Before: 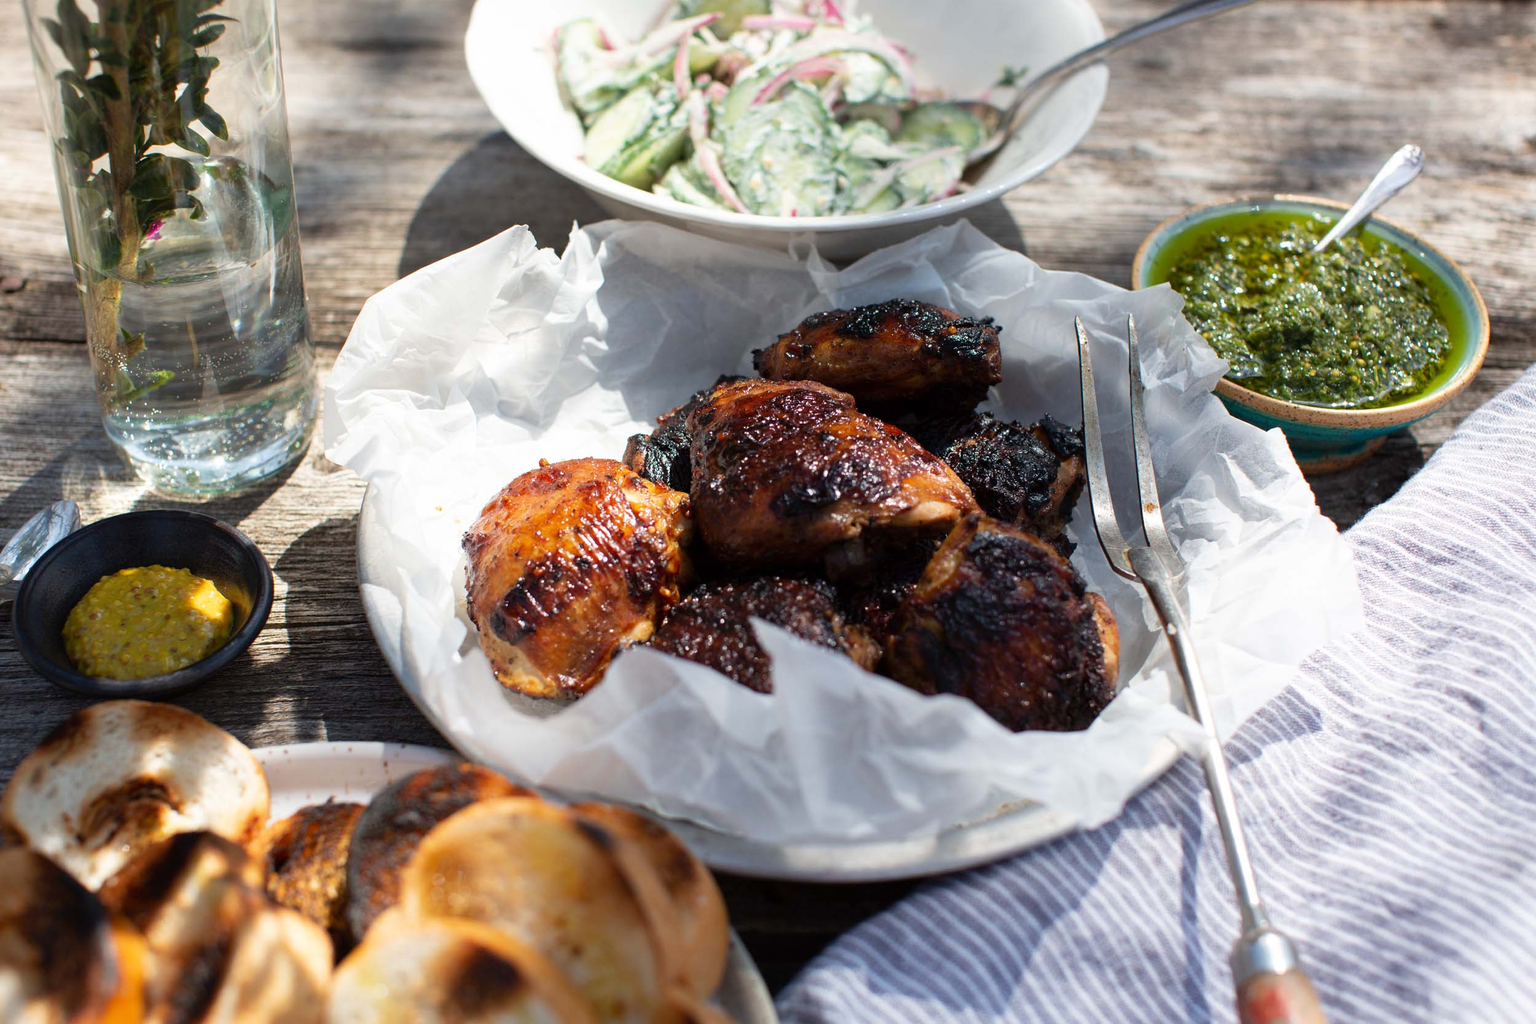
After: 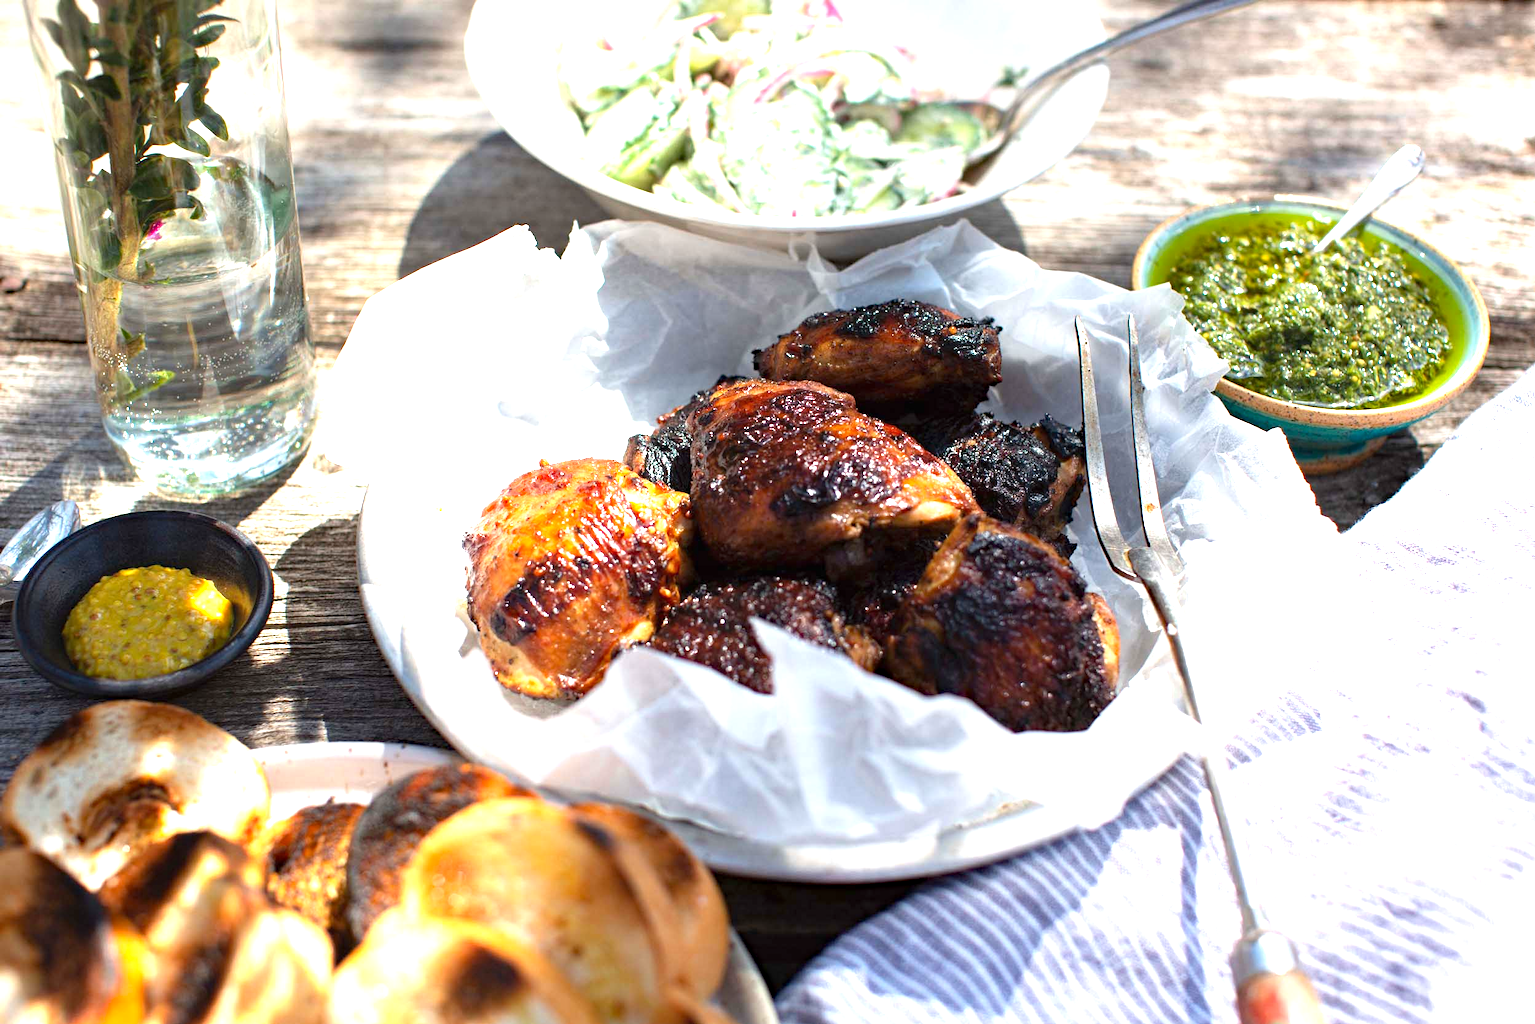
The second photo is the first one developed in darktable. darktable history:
exposure: black level correction 0, exposure 1.2 EV, compensate highlight preservation false
haze removal: compatibility mode true, adaptive false
